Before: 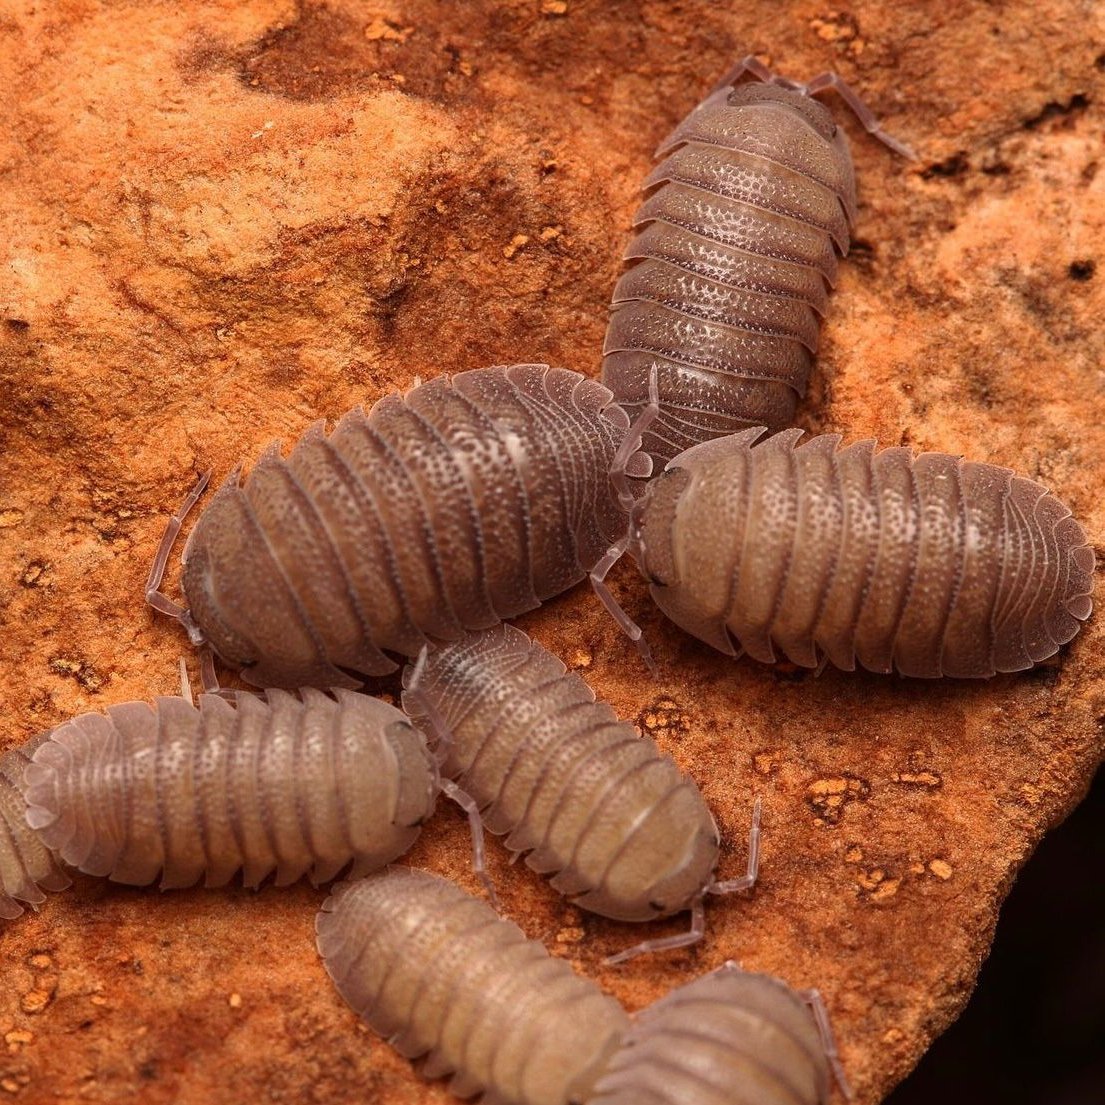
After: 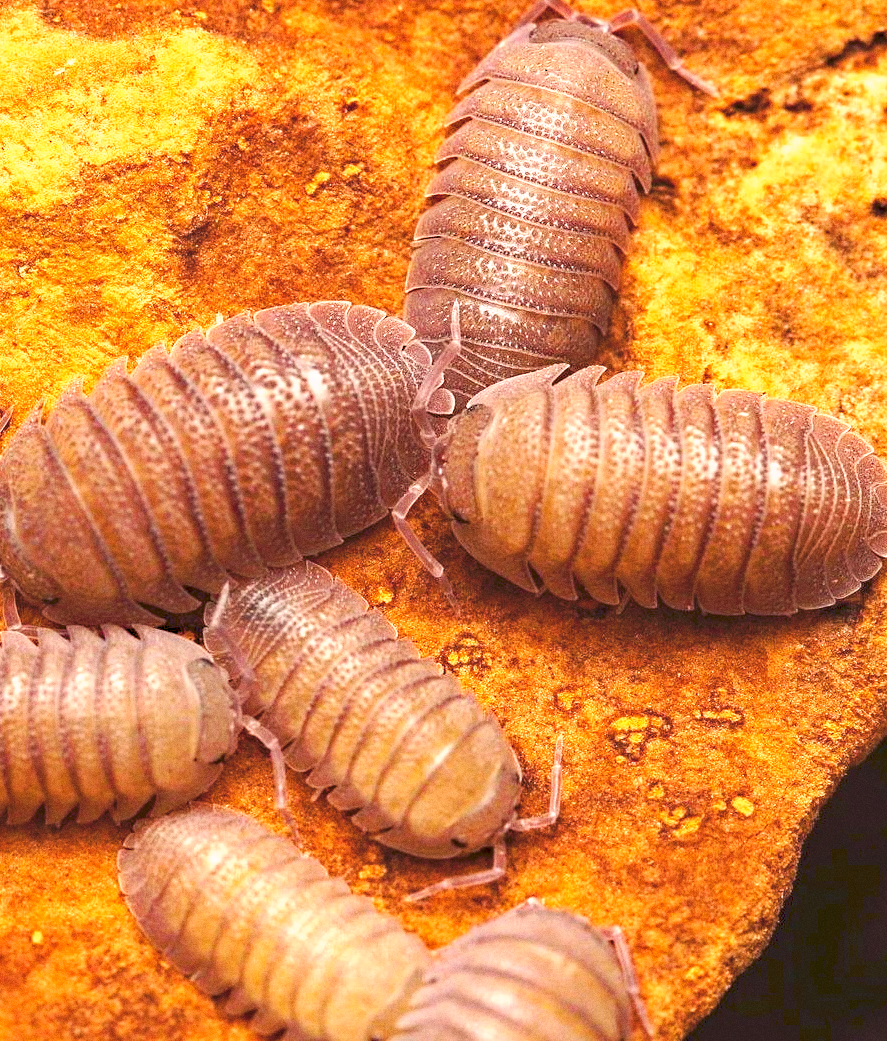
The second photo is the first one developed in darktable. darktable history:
haze removal: strength 0.29, distance 0.25, compatibility mode true, adaptive false
crop and rotate: left 17.959%, top 5.771%, right 1.742%
grain: coarseness 0.09 ISO
color balance rgb: perceptual saturation grading › global saturation 25%, global vibrance 20%
exposure: exposure 0.375 EV, compensate highlight preservation false
tone curve: curves: ch0 [(0, 0) (0.003, 0.115) (0.011, 0.133) (0.025, 0.157) (0.044, 0.182) (0.069, 0.209) (0.1, 0.239) (0.136, 0.279) (0.177, 0.326) (0.224, 0.379) (0.277, 0.436) (0.335, 0.507) (0.399, 0.587) (0.468, 0.671) (0.543, 0.75) (0.623, 0.837) (0.709, 0.916) (0.801, 0.978) (0.898, 0.985) (1, 1)], preserve colors none
